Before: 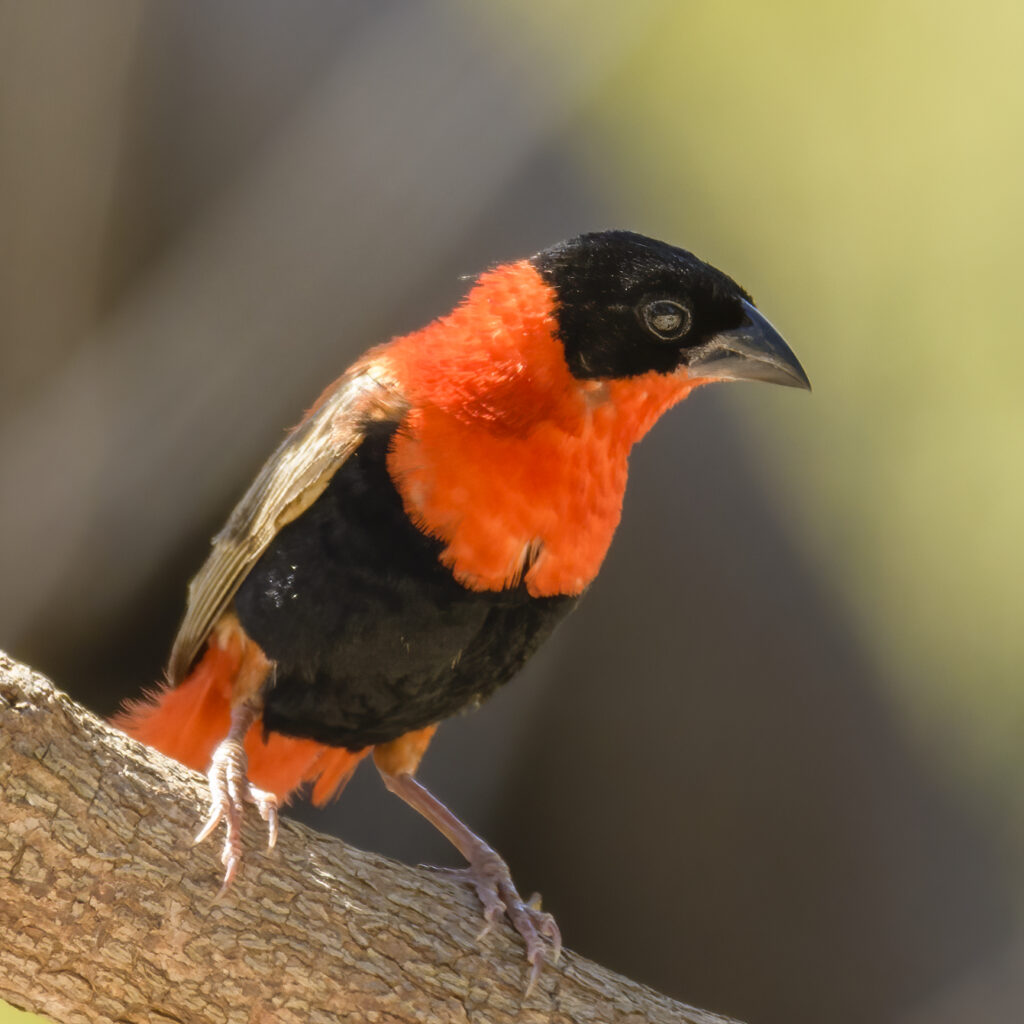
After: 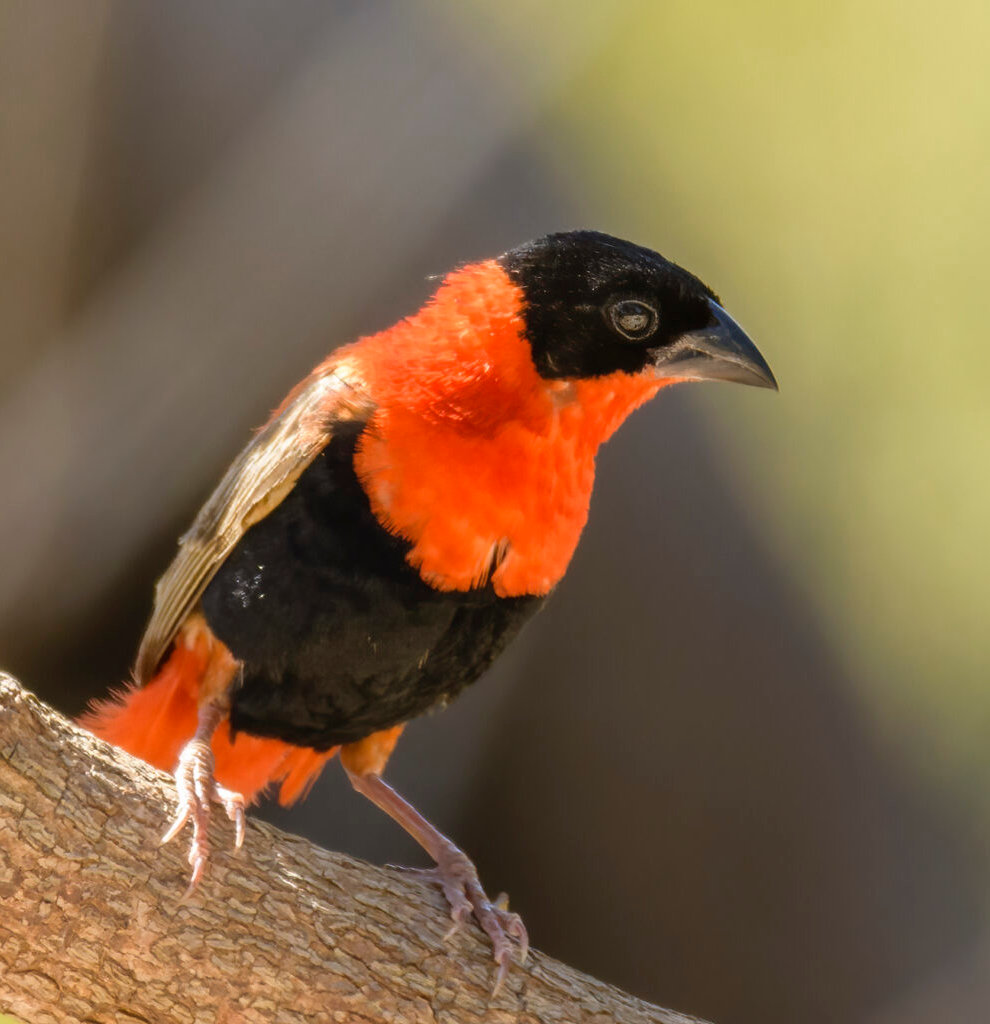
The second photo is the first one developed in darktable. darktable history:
exposure: compensate highlight preservation false
crop and rotate: left 3.238%
